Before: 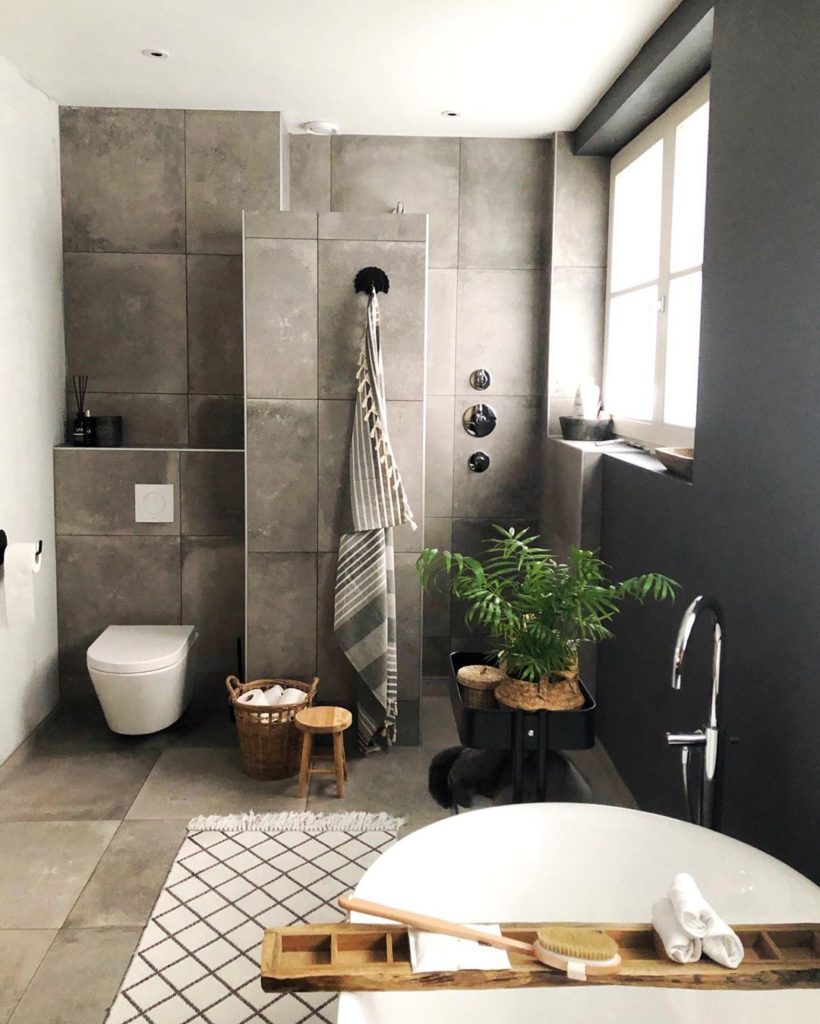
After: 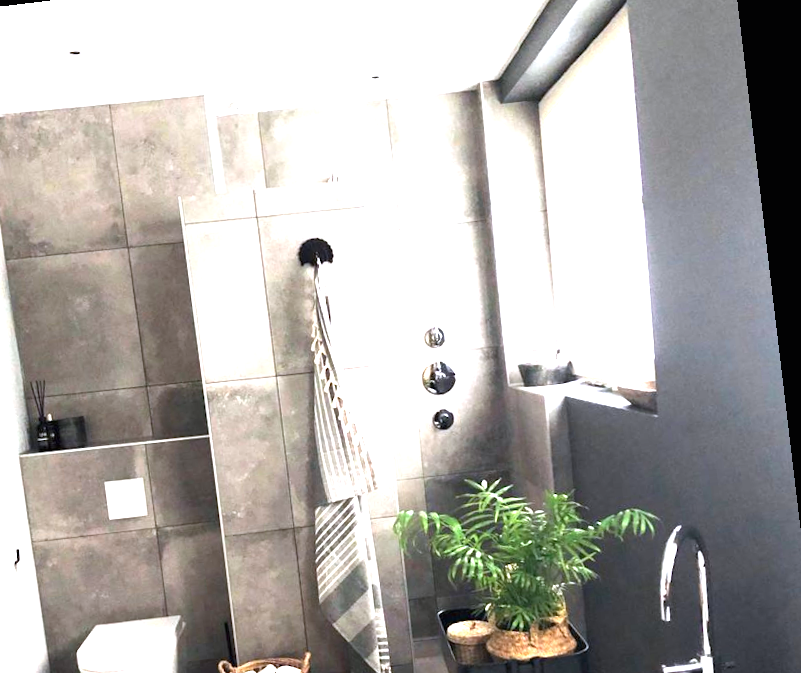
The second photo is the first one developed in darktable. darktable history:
rotate and perspective: rotation -6.83°, automatic cropping off
color calibration: illuminant as shot in camera, x 0.358, y 0.373, temperature 4628.91 K
crop and rotate: left 9.345%, top 7.22%, right 4.982%, bottom 32.331%
exposure: black level correction 0, exposure 1.625 EV, compensate exposure bias true, compensate highlight preservation false
